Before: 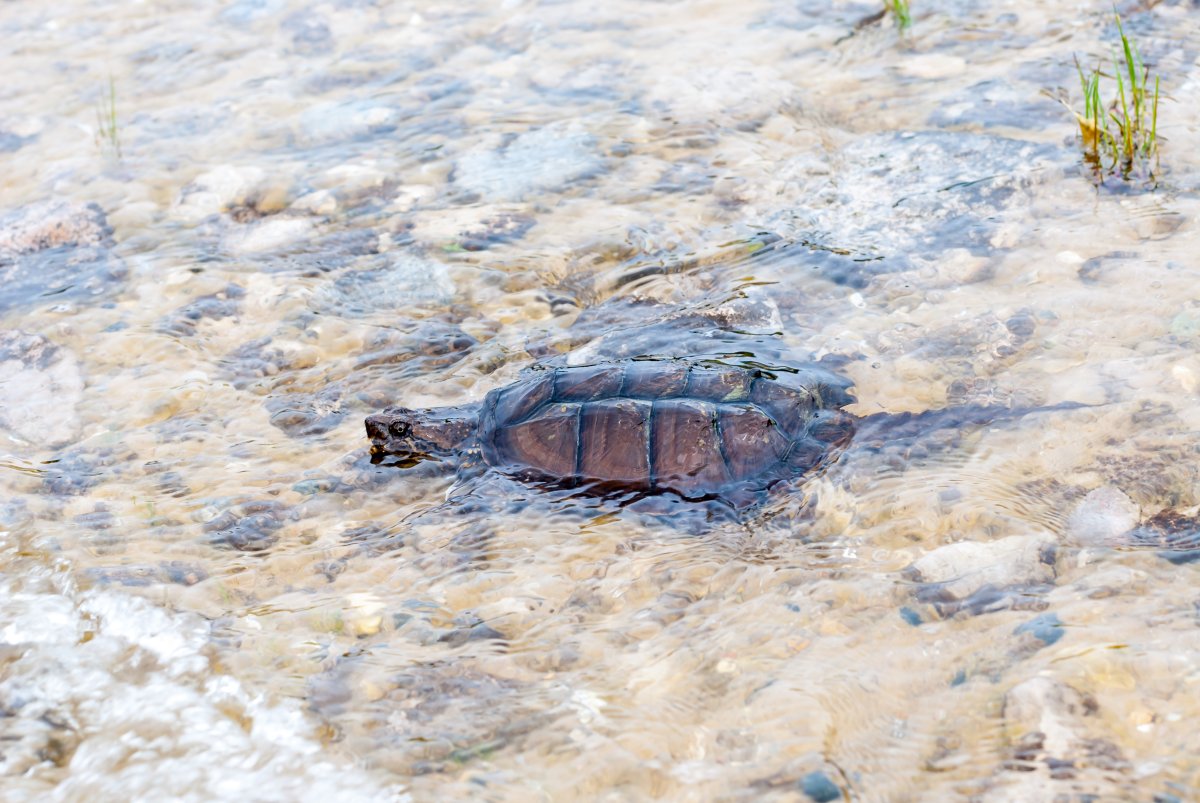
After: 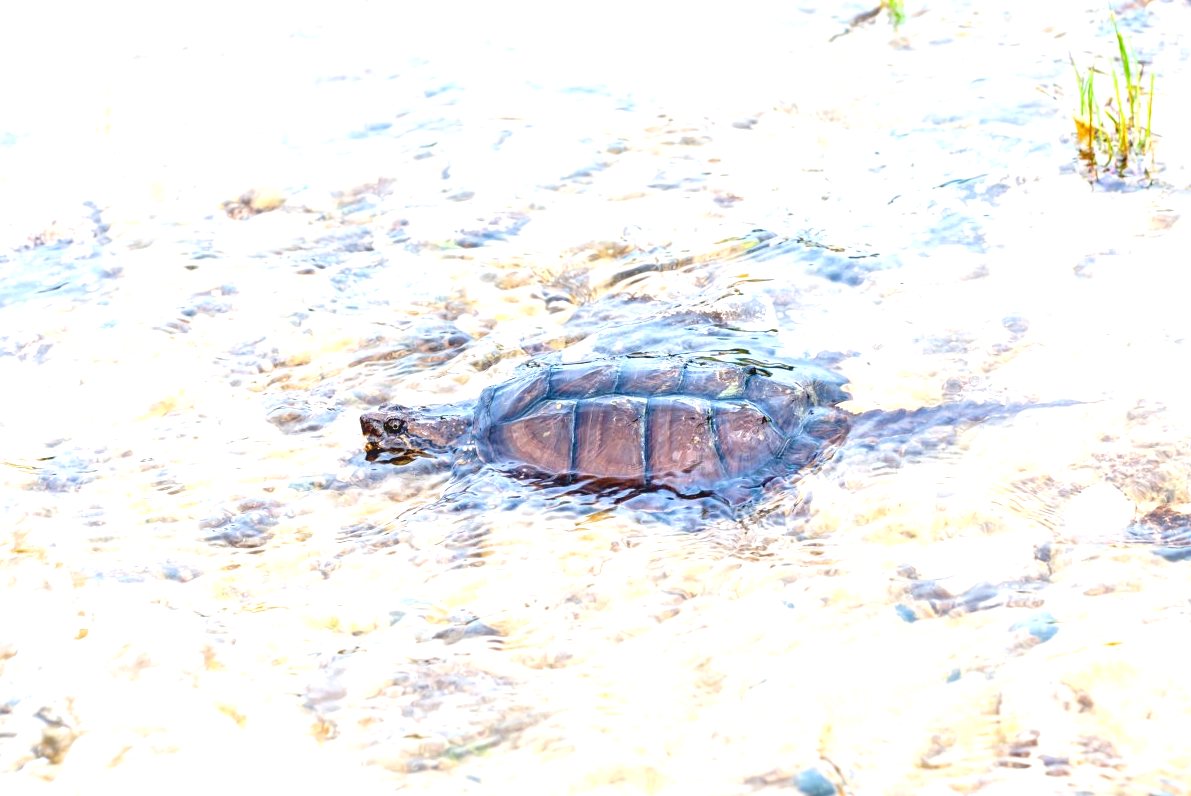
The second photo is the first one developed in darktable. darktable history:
crop: left 0.434%, top 0.485%, right 0.244%, bottom 0.386%
local contrast: detail 110%
exposure: black level correction 0, exposure 1 EV, compensate exposure bias true, compensate highlight preservation false
levels: levels [0, 0.478, 1]
